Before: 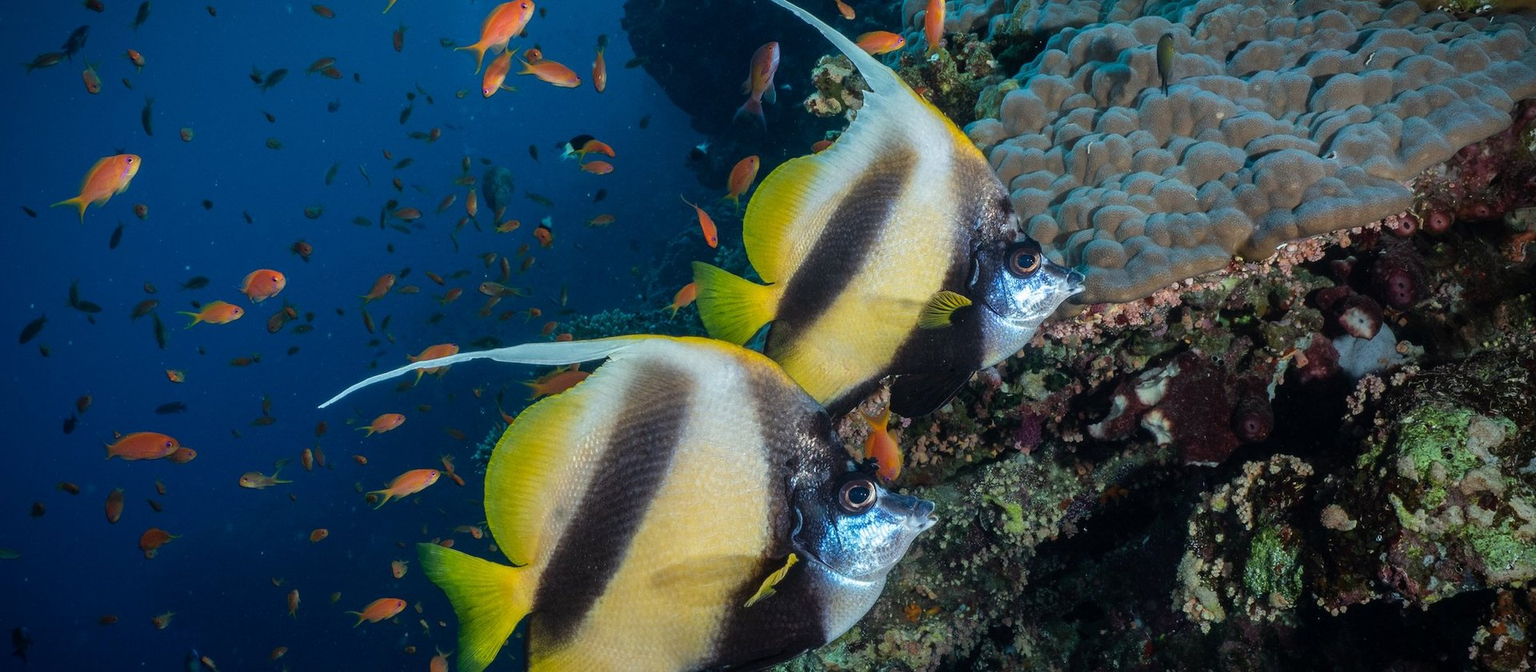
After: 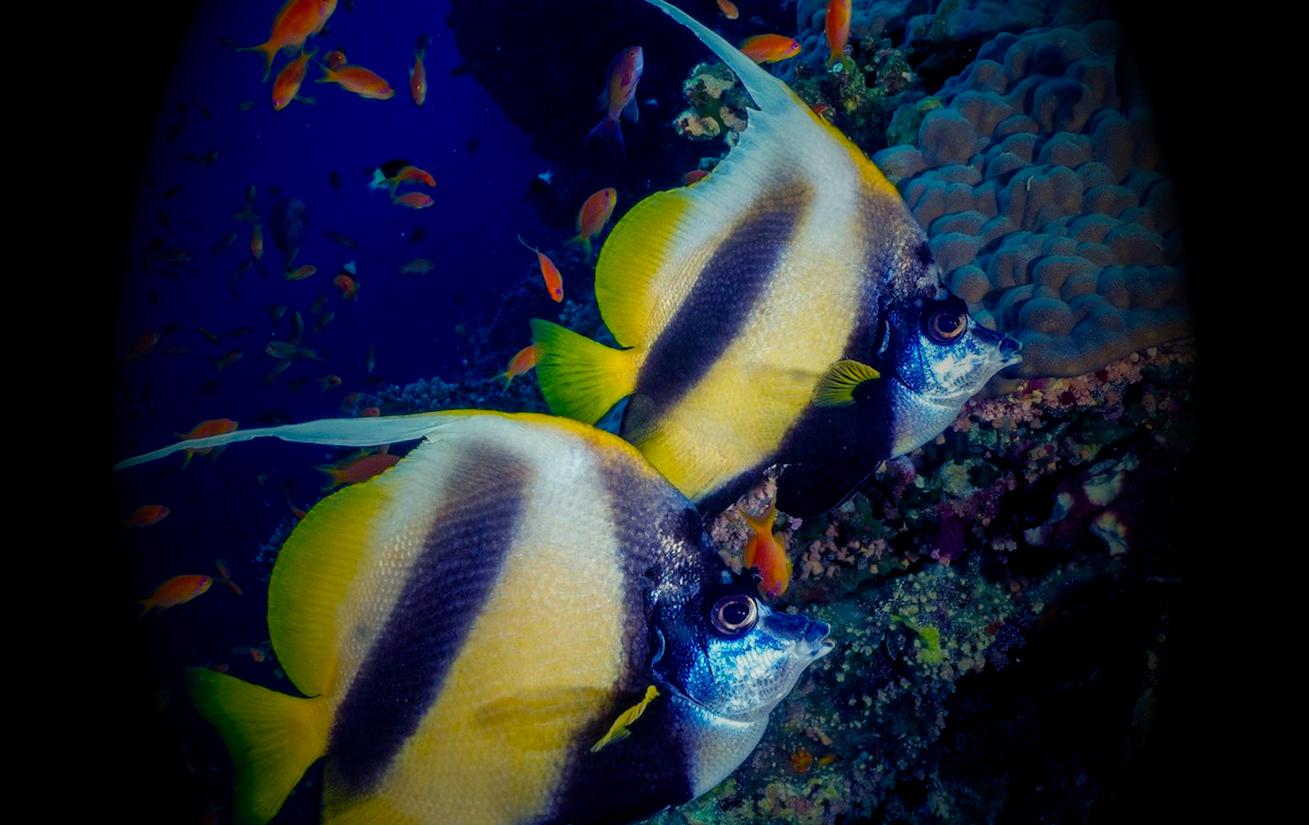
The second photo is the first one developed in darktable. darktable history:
crop and rotate: angle -3.27°, left 14.277%, top 0.028%, right 10.766%, bottom 0.028%
vignetting: fall-off start 15.9%, fall-off radius 100%, brightness -1, saturation 0.5, width/height ratio 0.719
rotate and perspective: rotation -2.56°, automatic cropping off
color balance rgb: shadows lift › luminance -28.76%, shadows lift › chroma 15%, shadows lift › hue 270°, power › chroma 1%, power › hue 255°, highlights gain › luminance 7.14%, highlights gain › chroma 2%, highlights gain › hue 90°, global offset › luminance -0.29%, global offset › hue 260°, perceptual saturation grading › global saturation 20%, perceptual saturation grading › highlights -13.92%, perceptual saturation grading › shadows 50%
